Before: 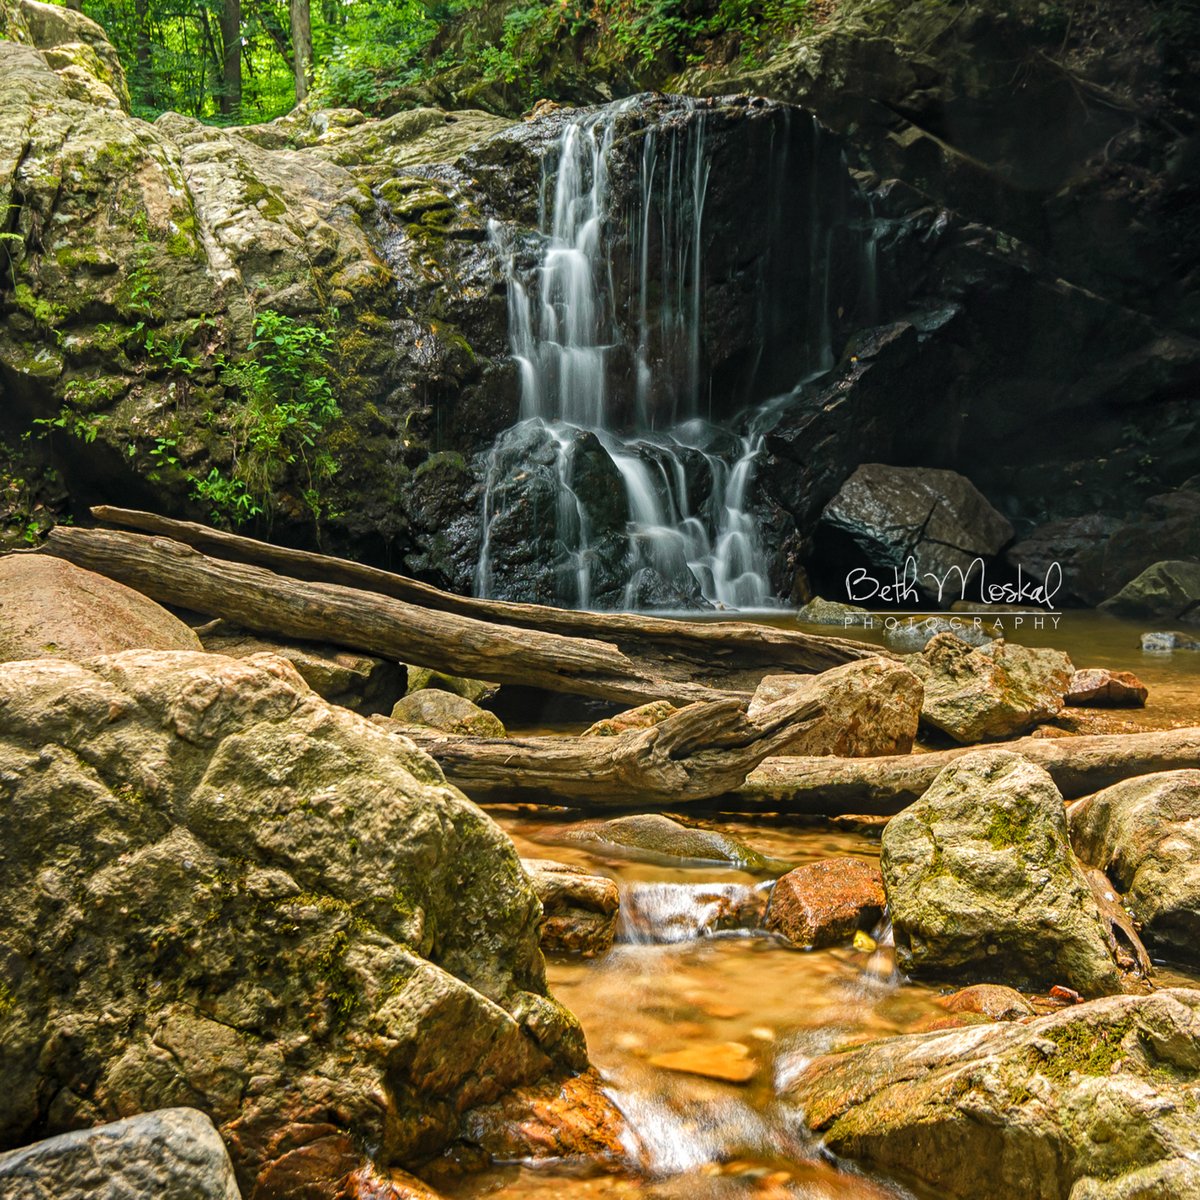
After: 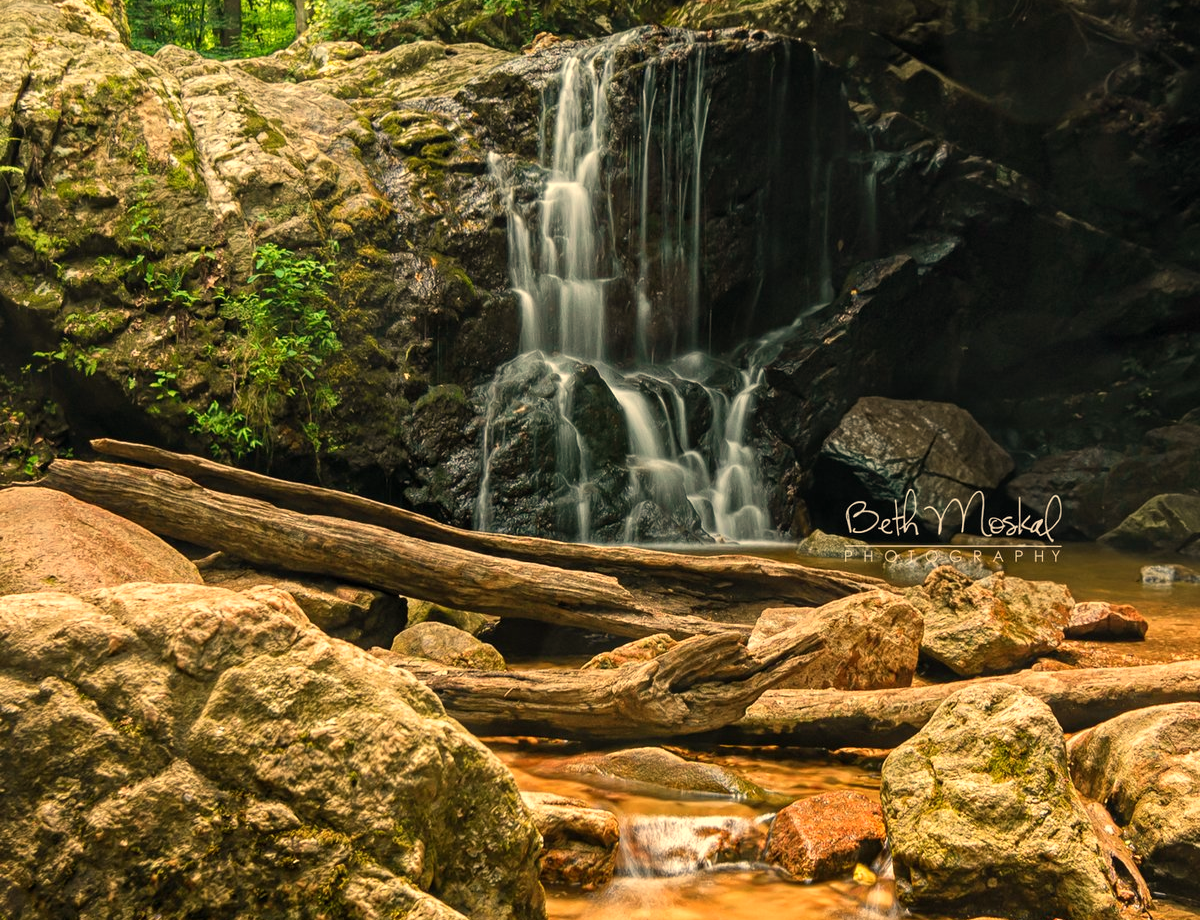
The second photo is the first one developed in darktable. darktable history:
white balance: red 1.138, green 0.996, blue 0.812
crop: top 5.667%, bottom 17.637%
